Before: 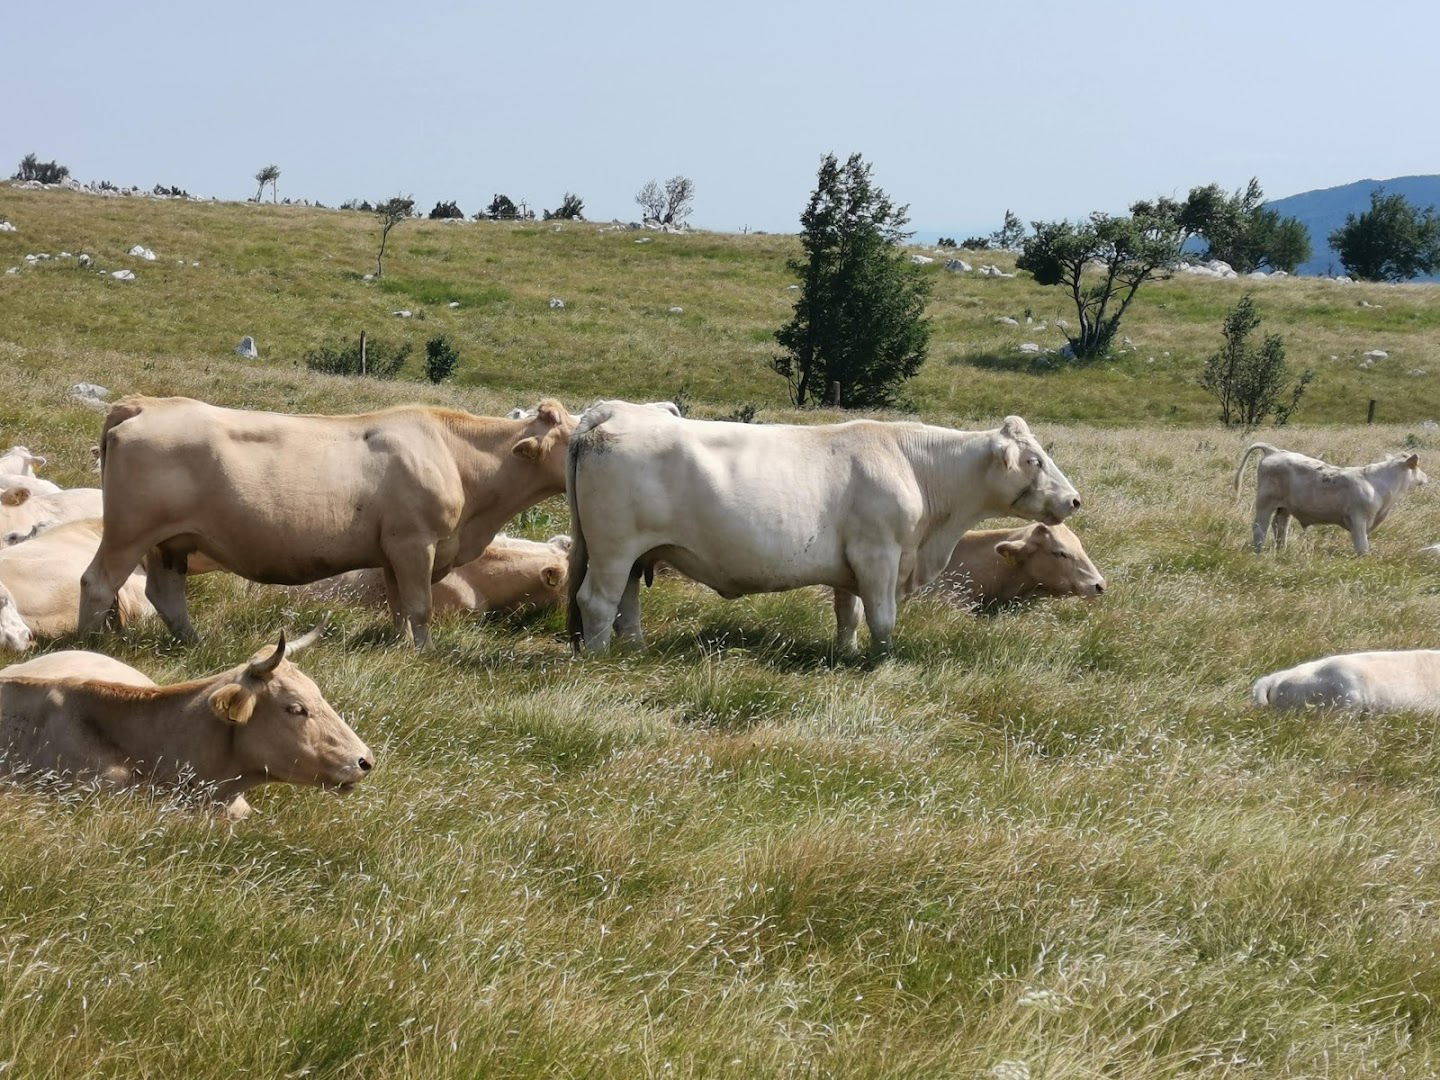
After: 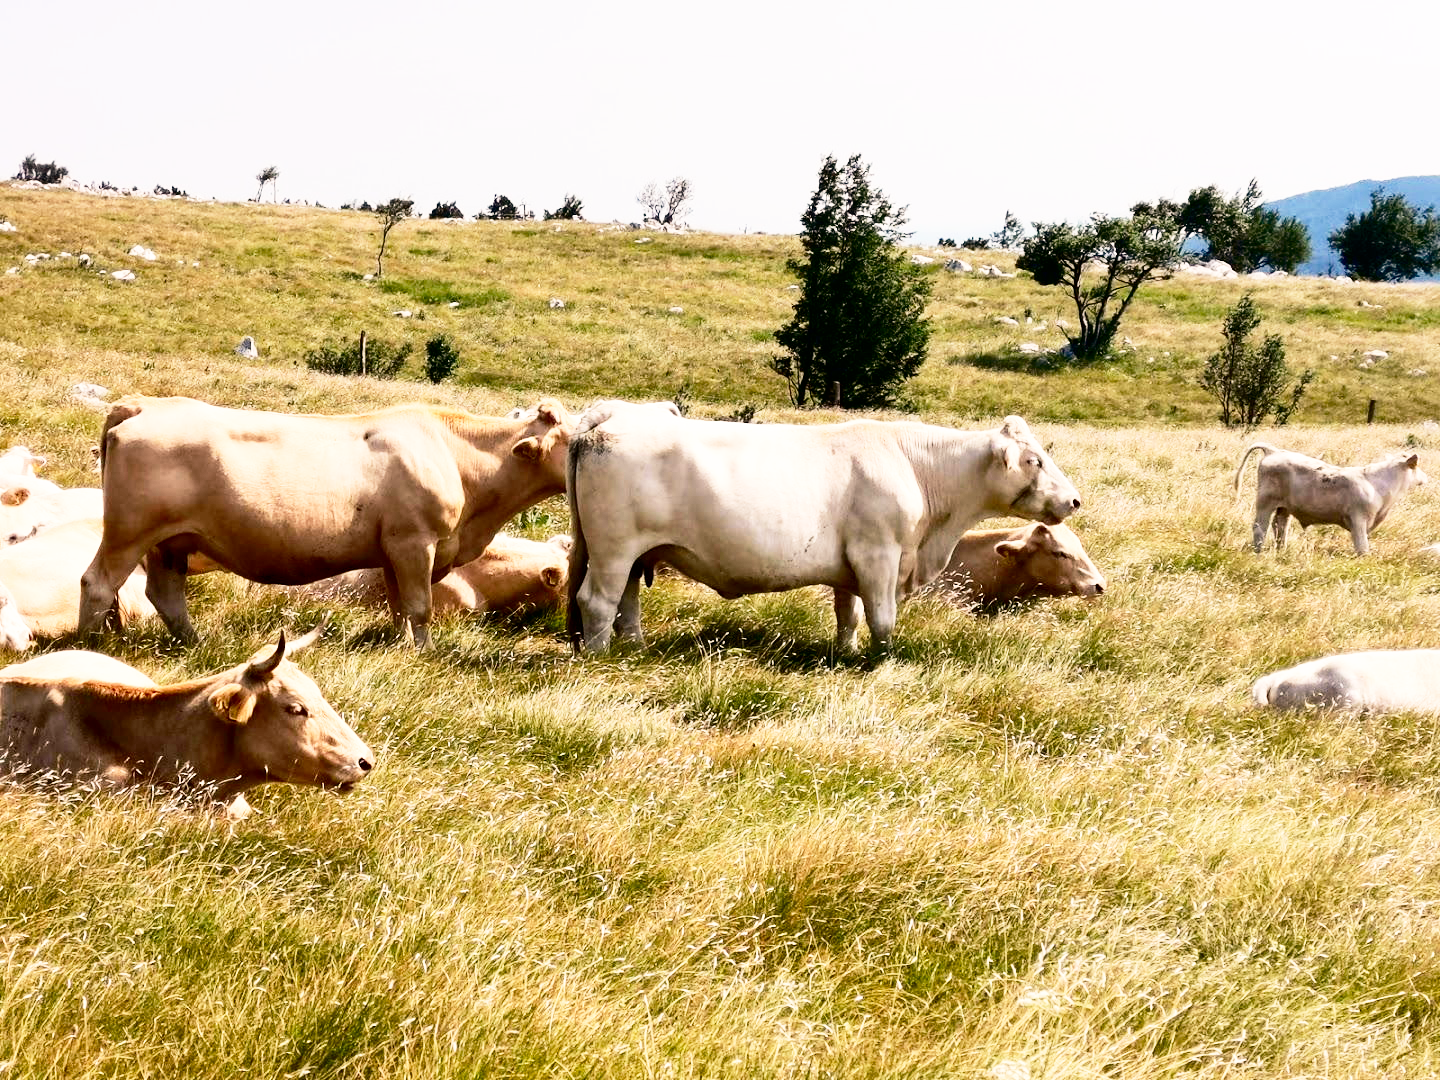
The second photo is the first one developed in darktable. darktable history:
base curve: curves: ch0 [(0, 0) (0.012, 0.01) (0.073, 0.168) (0.31, 0.711) (0.645, 0.957) (1, 1)], preserve colors none
white balance: red 1.127, blue 0.943
contrast brightness saturation: contrast 0.19, brightness -0.24, saturation 0.11
